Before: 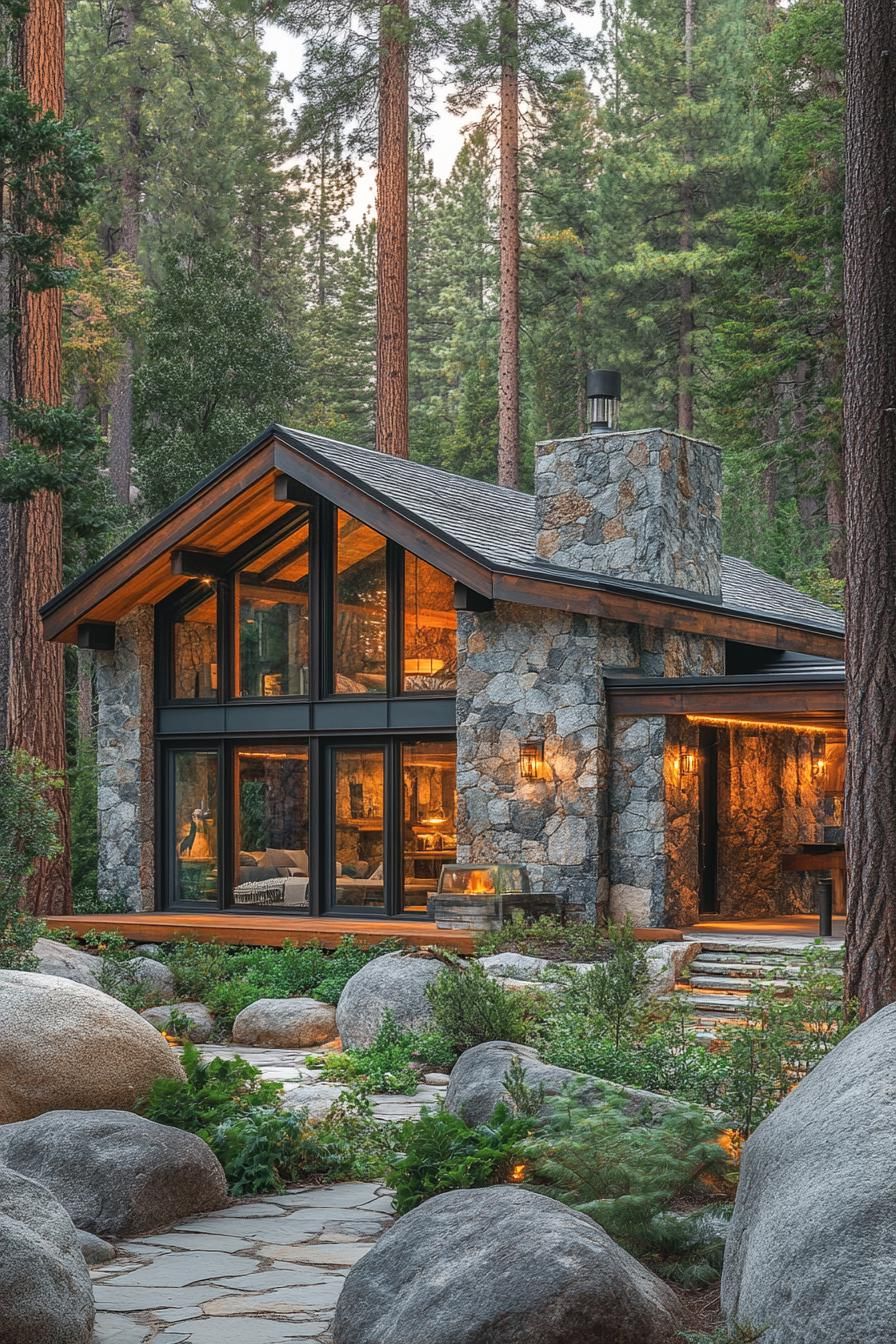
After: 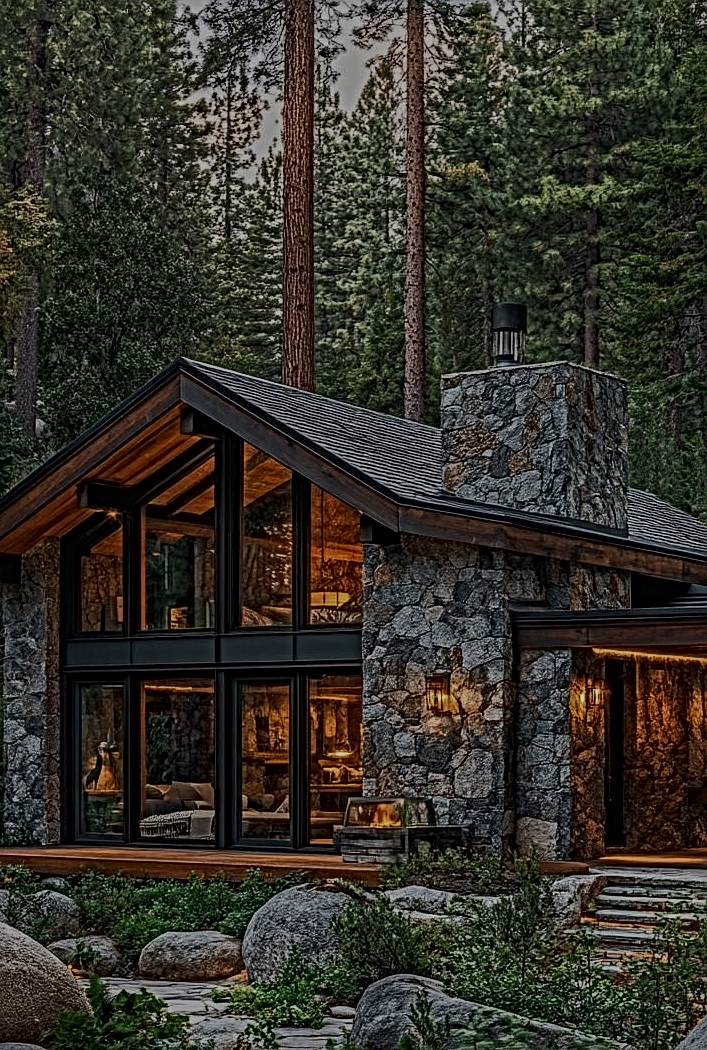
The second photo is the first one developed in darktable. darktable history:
shadows and highlights: shadows -28.1, highlights 29.44, highlights color adjustment 0.645%
crop and rotate: left 10.574%, top 5.032%, right 10.413%, bottom 16.804%
tone equalizer: -8 EV -1.96 EV, -7 EV -1.98 EV, -6 EV -1.98 EV, -5 EV -1.99 EV, -4 EV -1.96 EV, -3 EV -1.98 EV, -2 EV -2 EV, -1 EV -1.62 EV, +0 EV -1.97 EV, smoothing diameter 24.8%, edges refinement/feathering 13.73, preserve details guided filter
local contrast: mode bilateral grid, contrast 19, coarseness 4, detail 299%, midtone range 0.2
